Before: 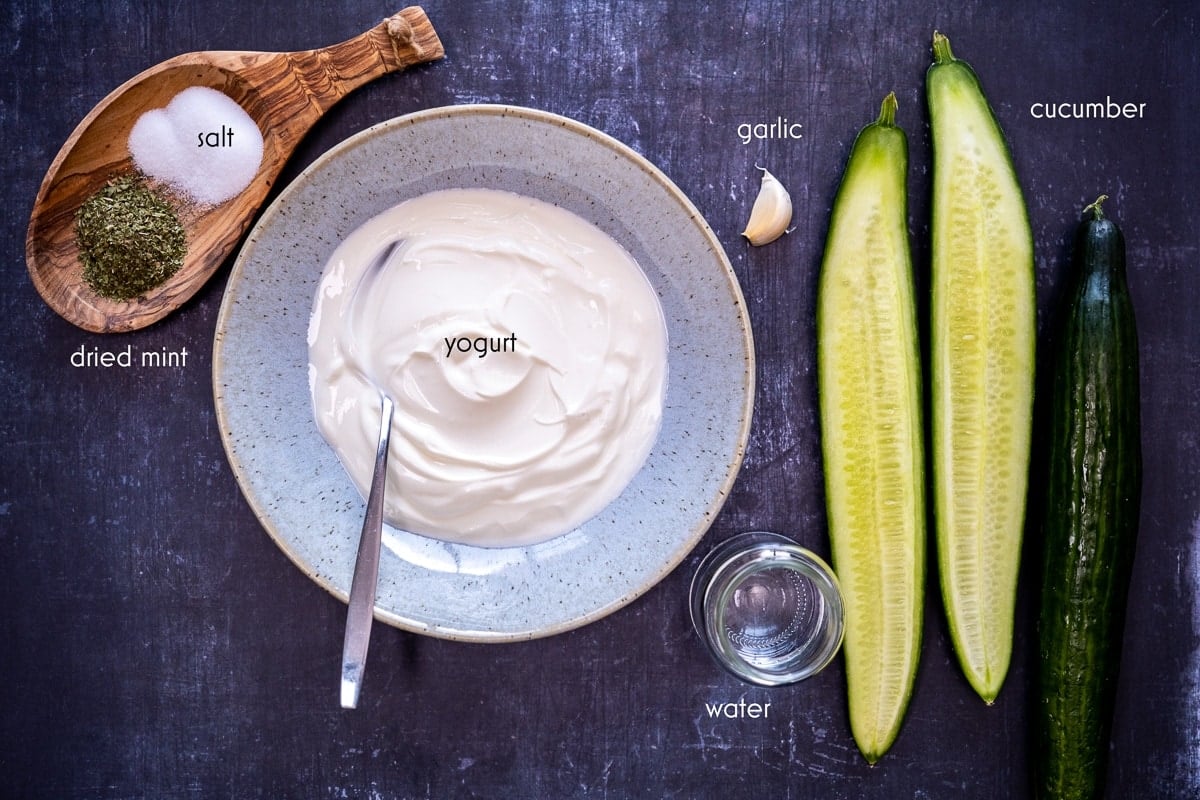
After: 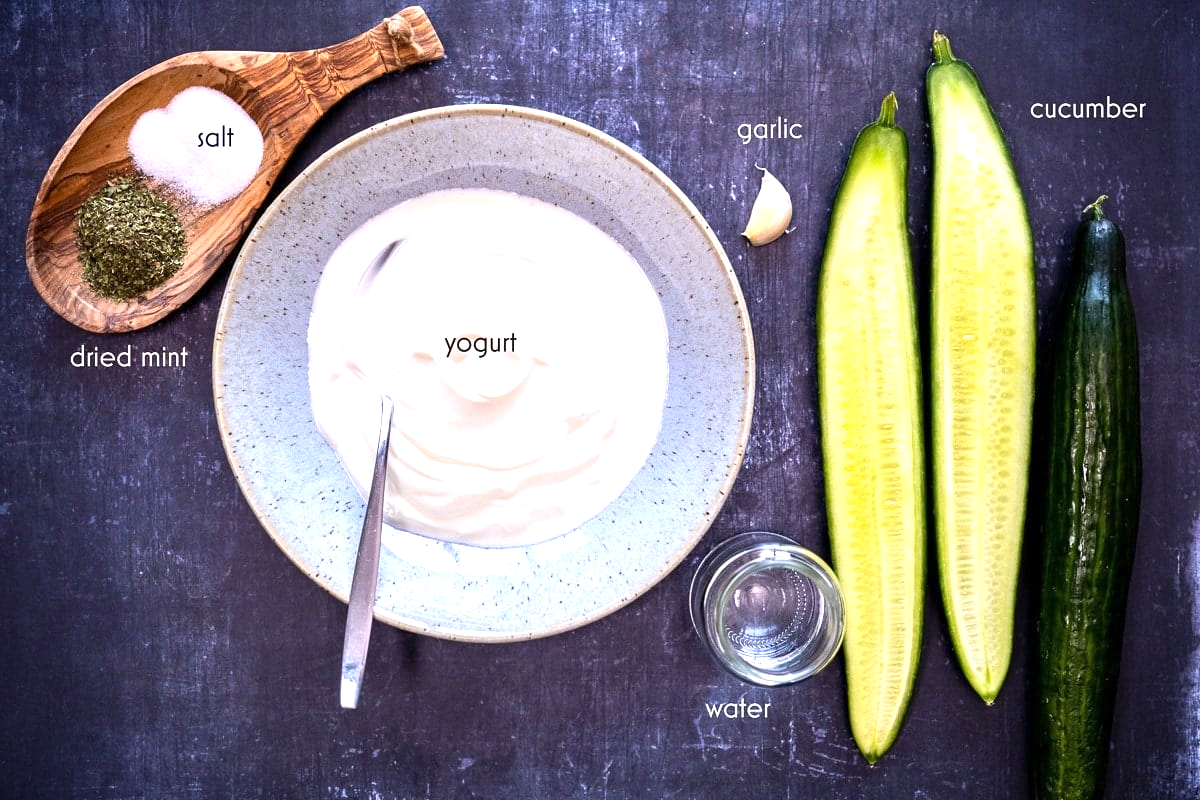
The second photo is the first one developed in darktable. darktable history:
exposure: exposure 0.766 EV, compensate highlight preservation false
